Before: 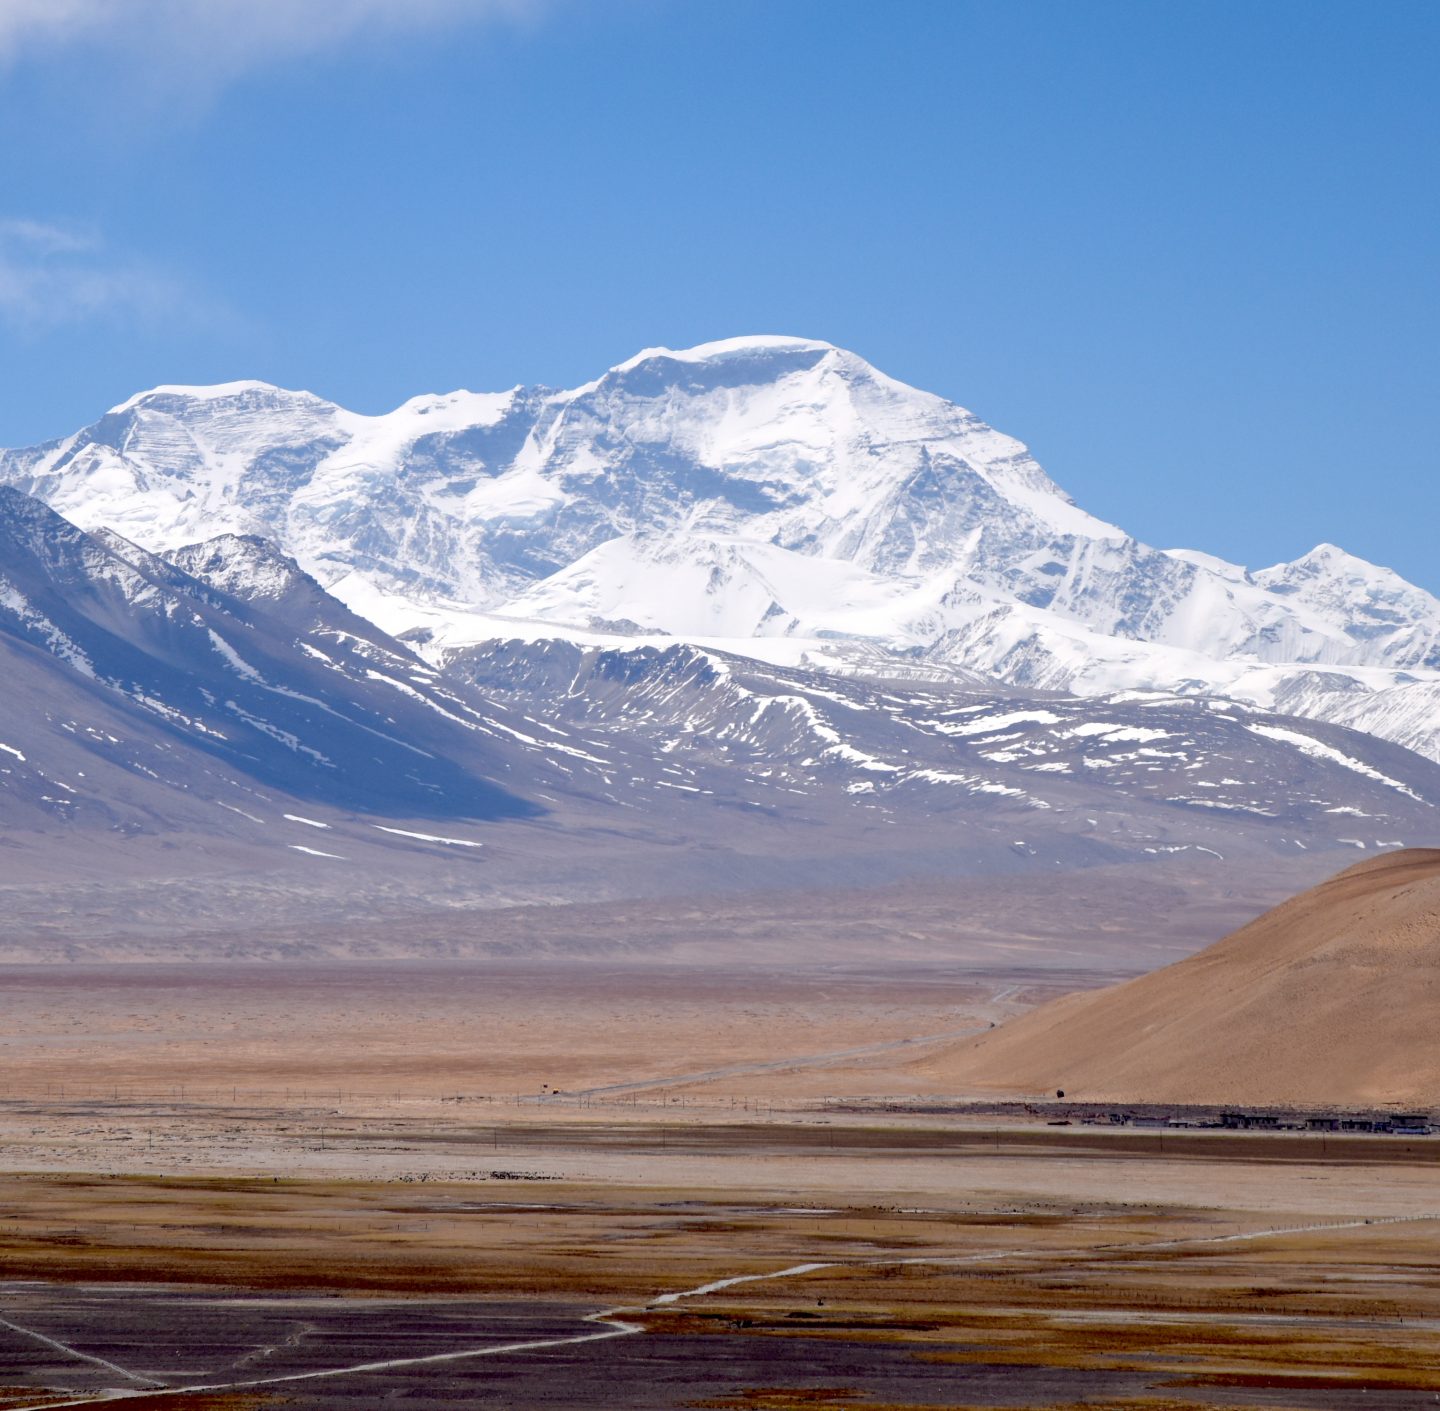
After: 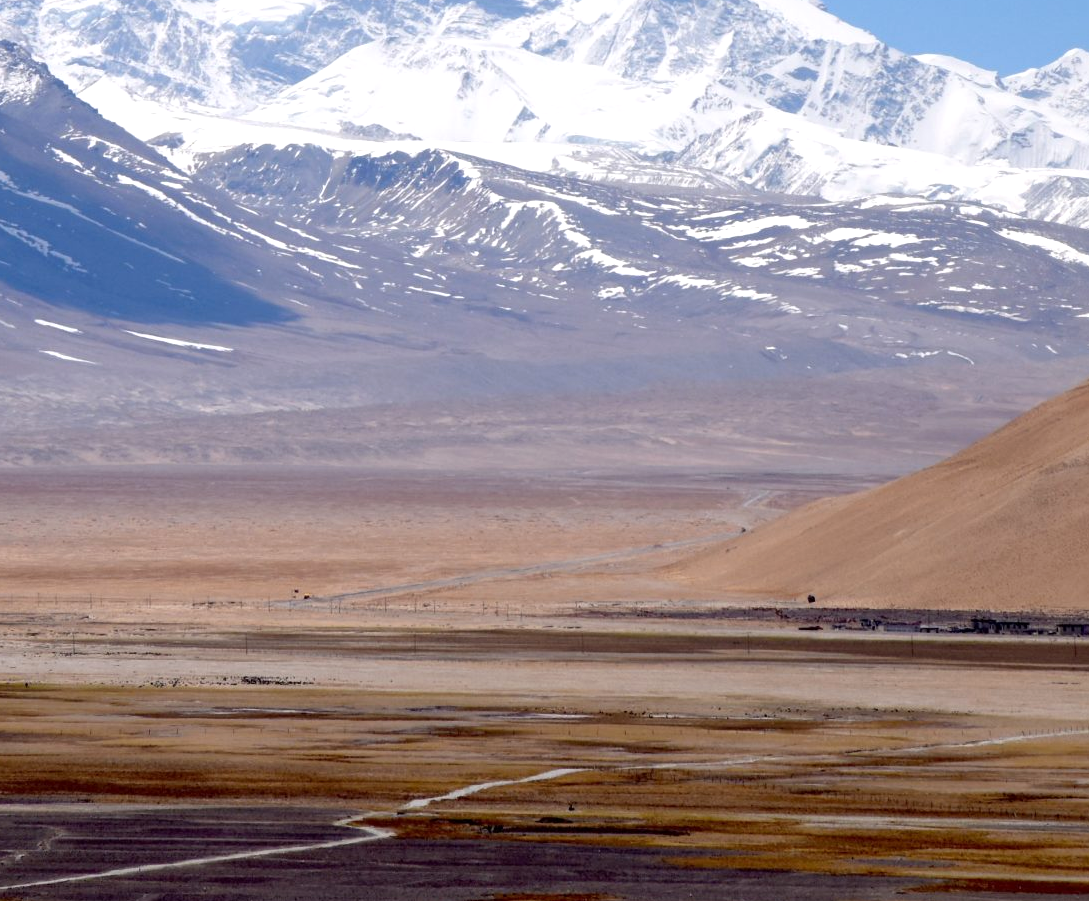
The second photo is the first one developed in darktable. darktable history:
crop and rotate: left 17.299%, top 35.115%, right 7.015%, bottom 1.024%
rgb levels: preserve colors max RGB
exposure: exposure 0.2 EV, compensate highlight preservation false
